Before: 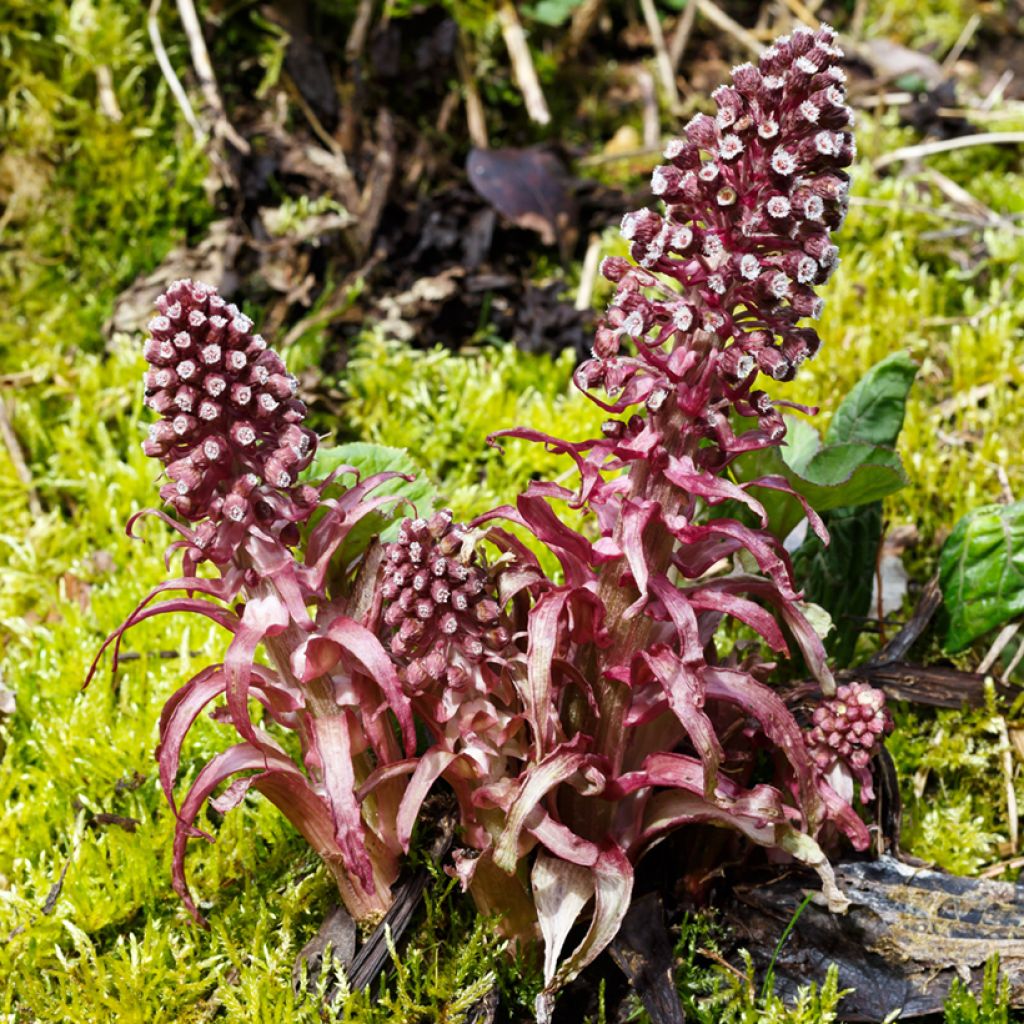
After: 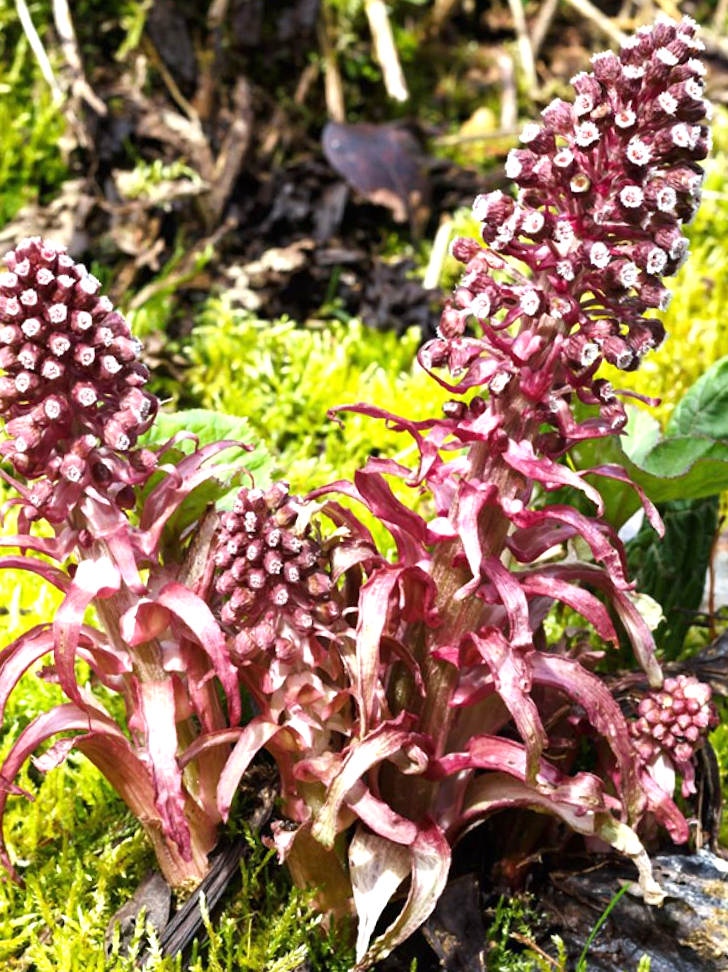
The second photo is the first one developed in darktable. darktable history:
exposure: black level correction 0, exposure 0.696 EV, compensate highlight preservation false
crop and rotate: angle -3.06°, left 14.148%, top 0.017%, right 11.022%, bottom 0.054%
